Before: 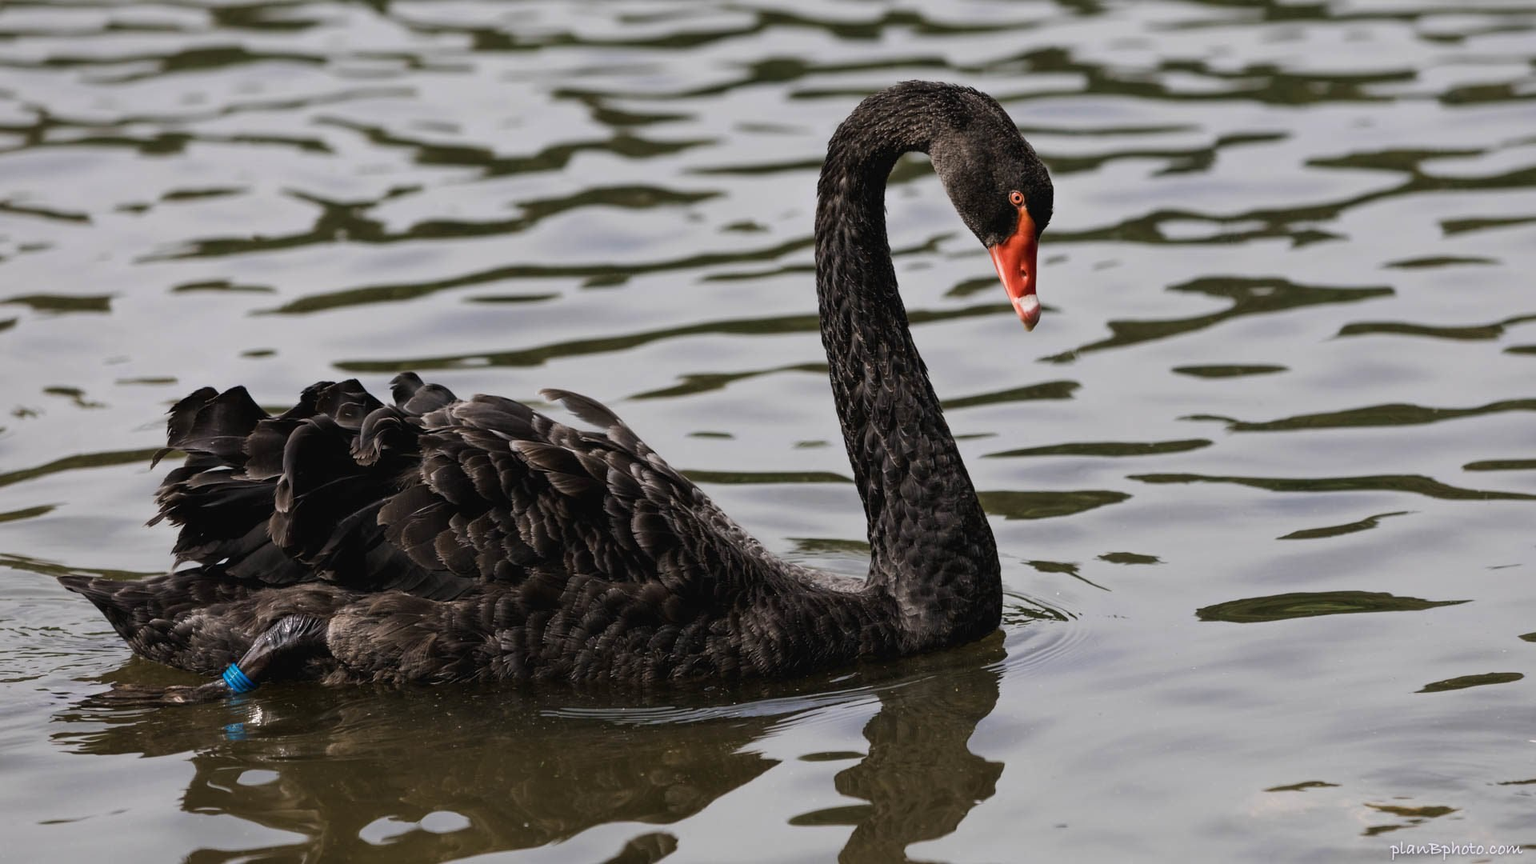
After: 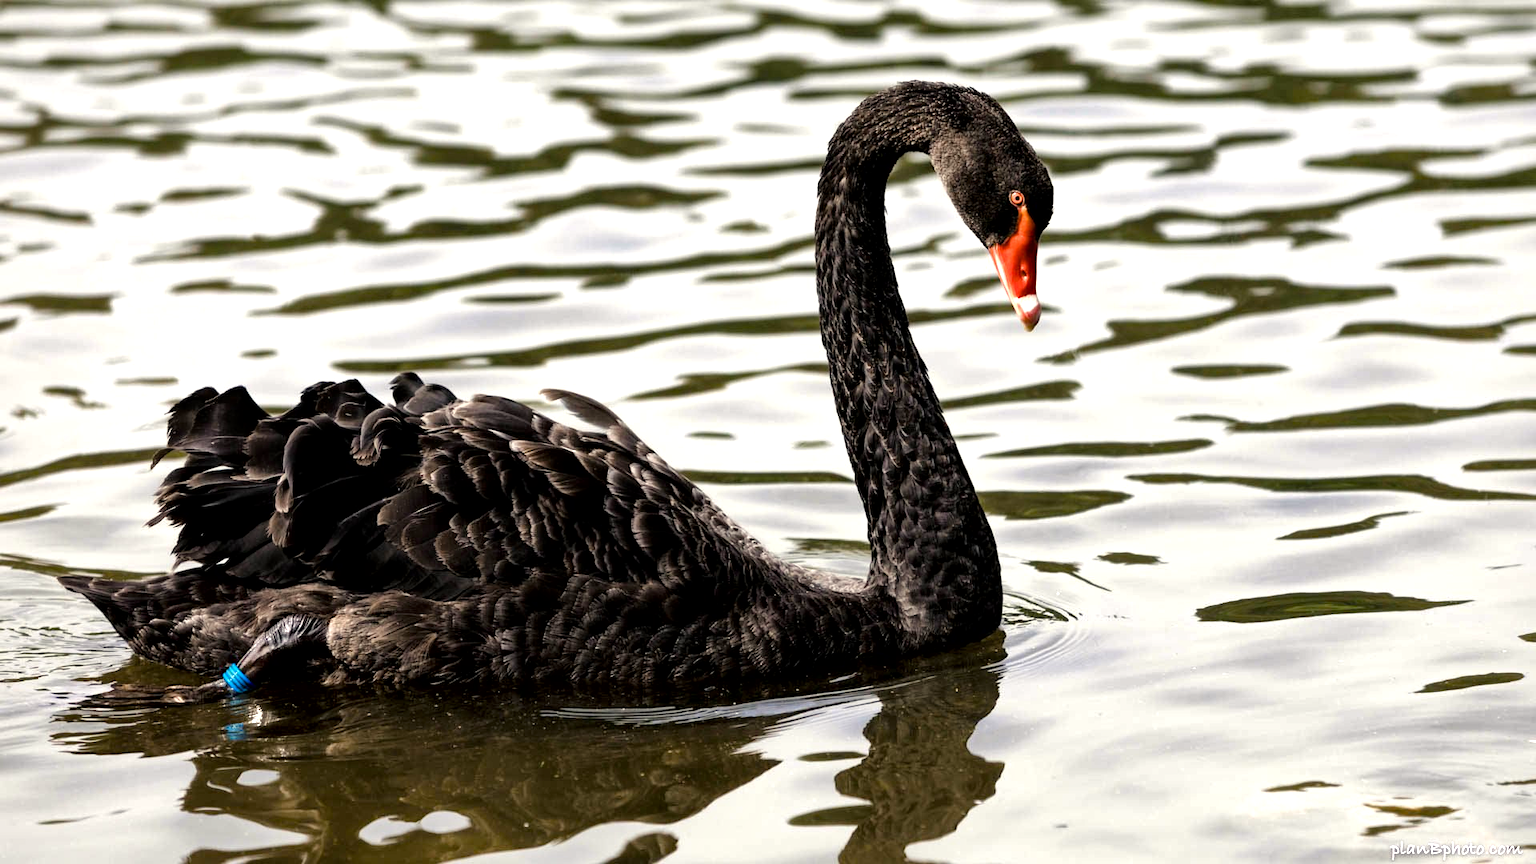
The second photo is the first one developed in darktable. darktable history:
tone equalizer: -8 EV -1.06 EV, -7 EV -0.98 EV, -6 EV -0.858 EV, -5 EV -0.615 EV, -3 EV 0.559 EV, -2 EV 0.882 EV, -1 EV 0.994 EV, +0 EV 1.07 EV
color balance rgb: highlights gain › luminance 6.085%, highlights gain › chroma 2.608%, highlights gain › hue 87.47°, perceptual saturation grading › global saturation 20%, perceptual saturation grading › highlights -25.764%, perceptual saturation grading › shadows 25.18%, global vibrance 20%
local contrast: mode bilateral grid, contrast 24, coarseness 59, detail 152%, midtone range 0.2
